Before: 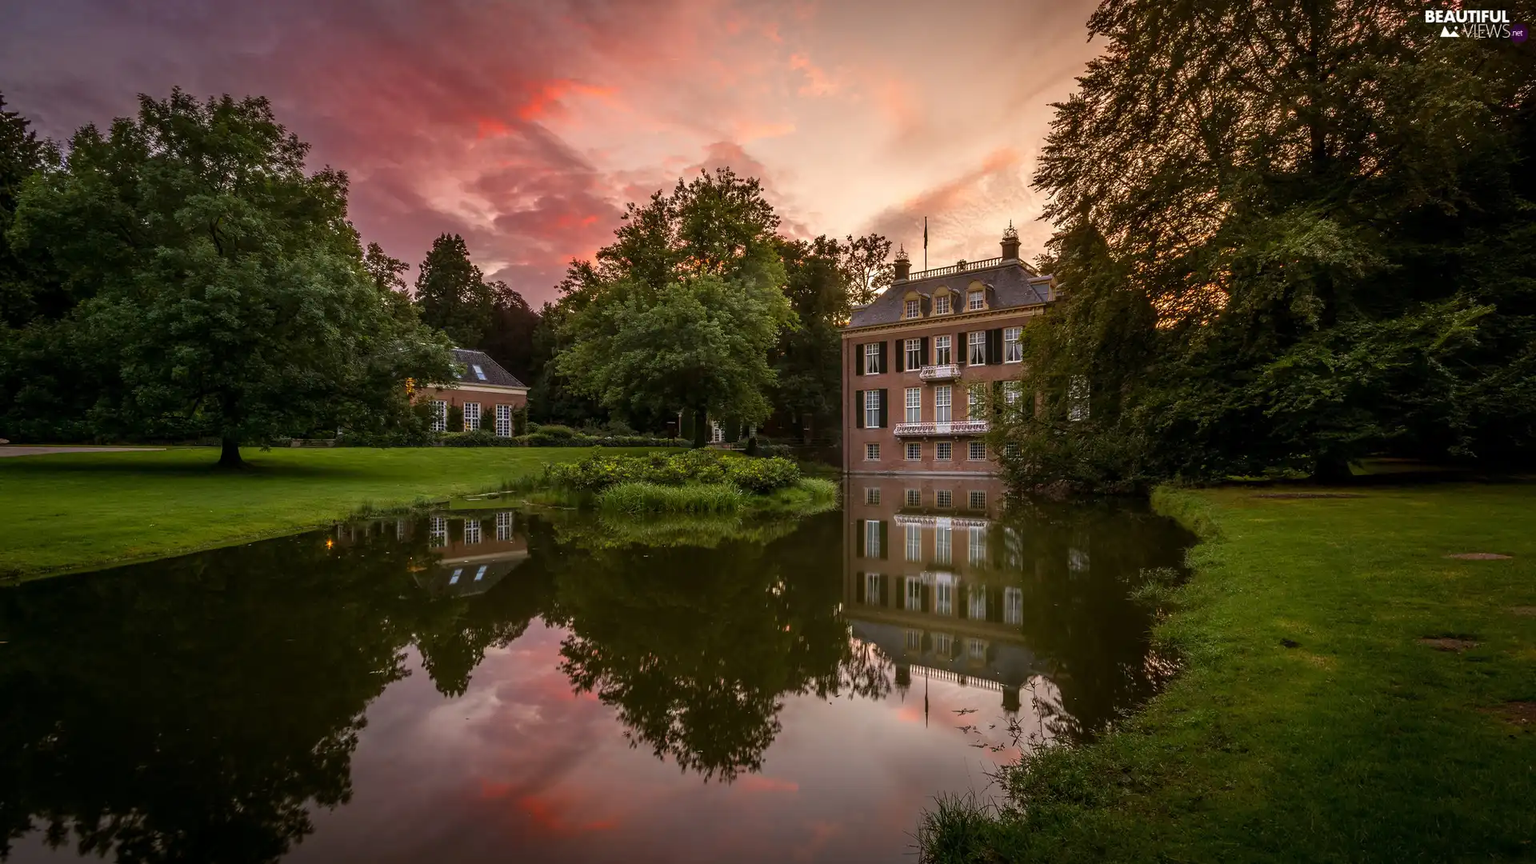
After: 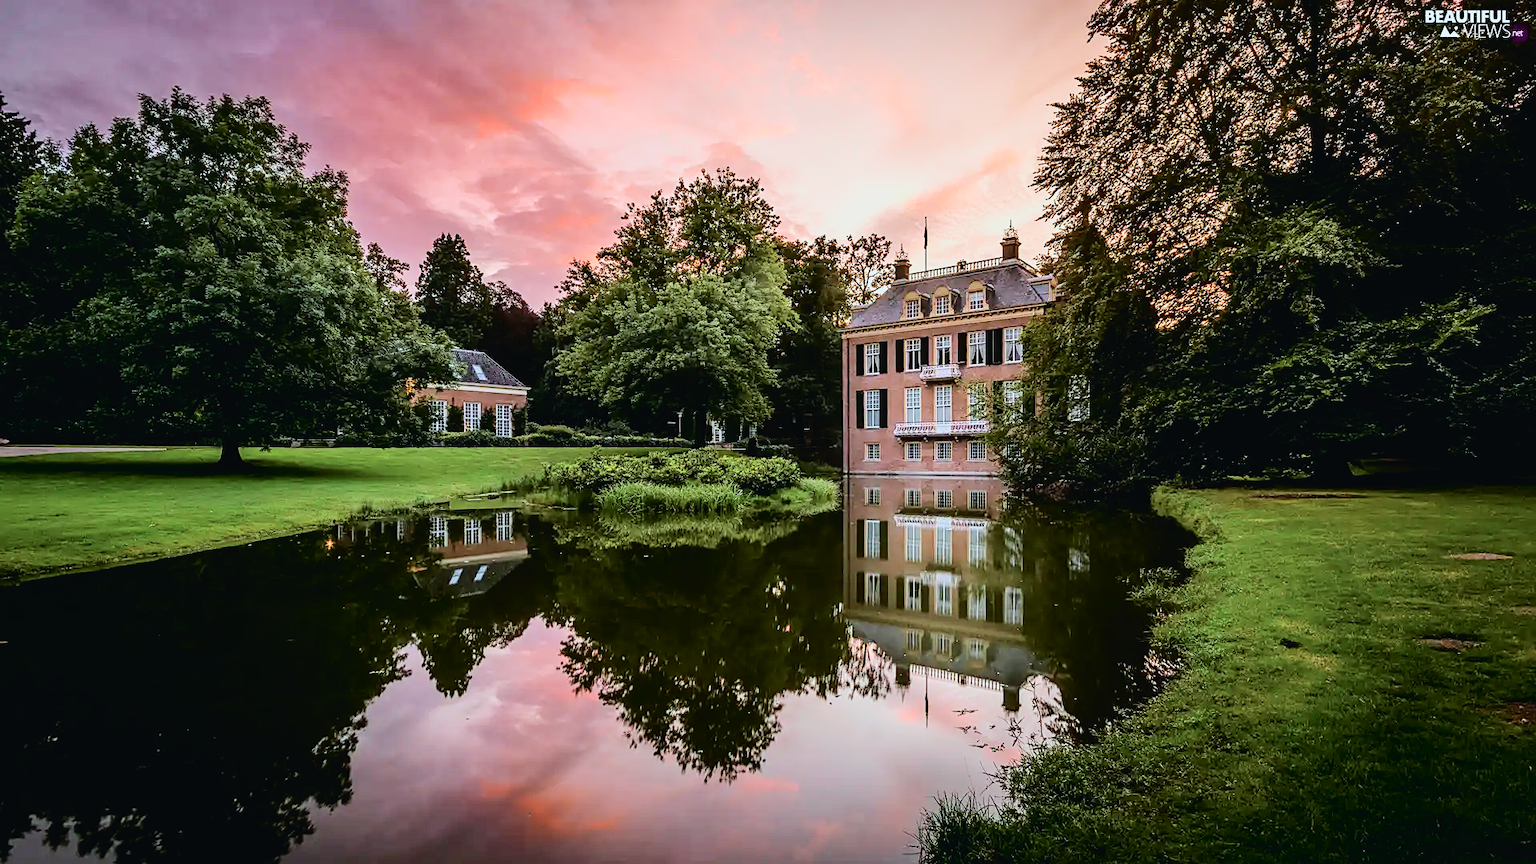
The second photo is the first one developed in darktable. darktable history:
contrast brightness saturation: saturation -0.023
exposure: black level correction 0, exposure 0.892 EV, compensate highlight preservation false
color calibration: illuminant F (fluorescent), F source F9 (Cool White Deluxe 4150 K) – high CRI, x 0.374, y 0.373, temperature 4156.1 K
filmic rgb: black relative exposure -6.09 EV, white relative exposure 6.96 EV, hardness 2.27
tone curve: curves: ch0 [(0, 0.023) (0.087, 0.065) (0.184, 0.168) (0.45, 0.54) (0.57, 0.683) (0.722, 0.825) (0.877, 0.948) (1, 1)]; ch1 [(0, 0) (0.388, 0.369) (0.44, 0.44) (0.489, 0.481) (0.534, 0.551) (0.657, 0.659) (1, 1)]; ch2 [(0, 0) (0.353, 0.317) (0.408, 0.427) (0.472, 0.46) (0.5, 0.496) (0.537, 0.539) (0.576, 0.592) (0.625, 0.631) (1, 1)], color space Lab, independent channels, preserve colors none
sharpen: on, module defaults
